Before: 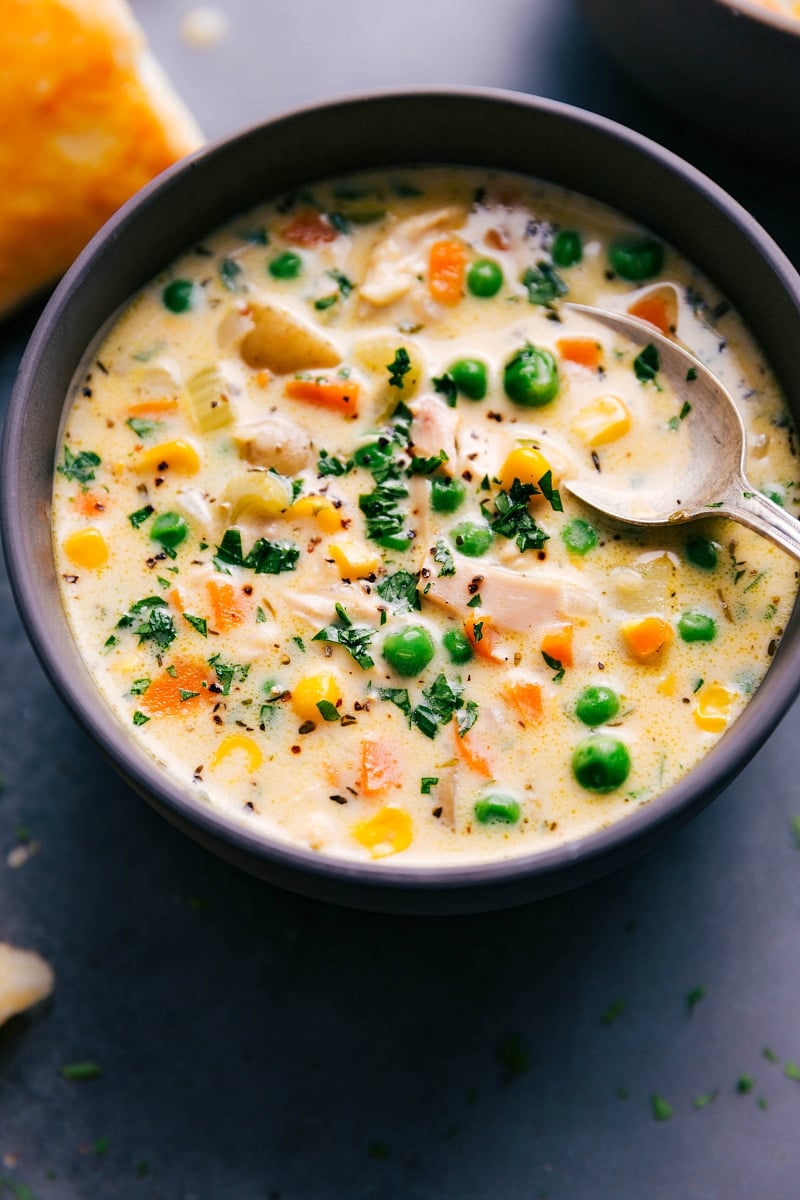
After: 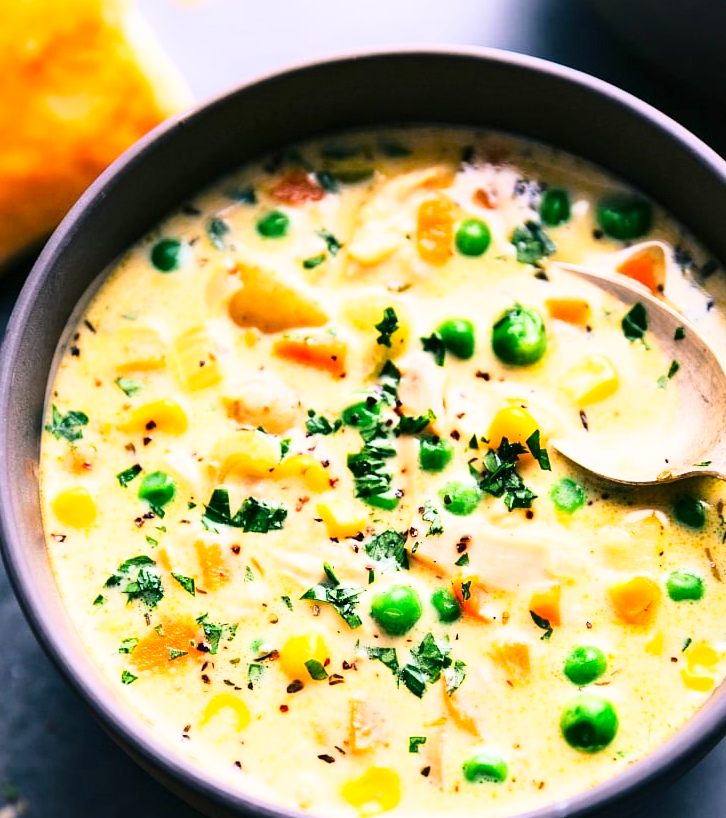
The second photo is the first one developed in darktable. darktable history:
crop: left 1.61%, top 3.42%, right 7.637%, bottom 28.412%
base curve: curves: ch0 [(0, 0) (0.026, 0.03) (0.109, 0.232) (0.351, 0.748) (0.669, 0.968) (1, 1)]
color correction: highlights b* 0.052, saturation 1.09
